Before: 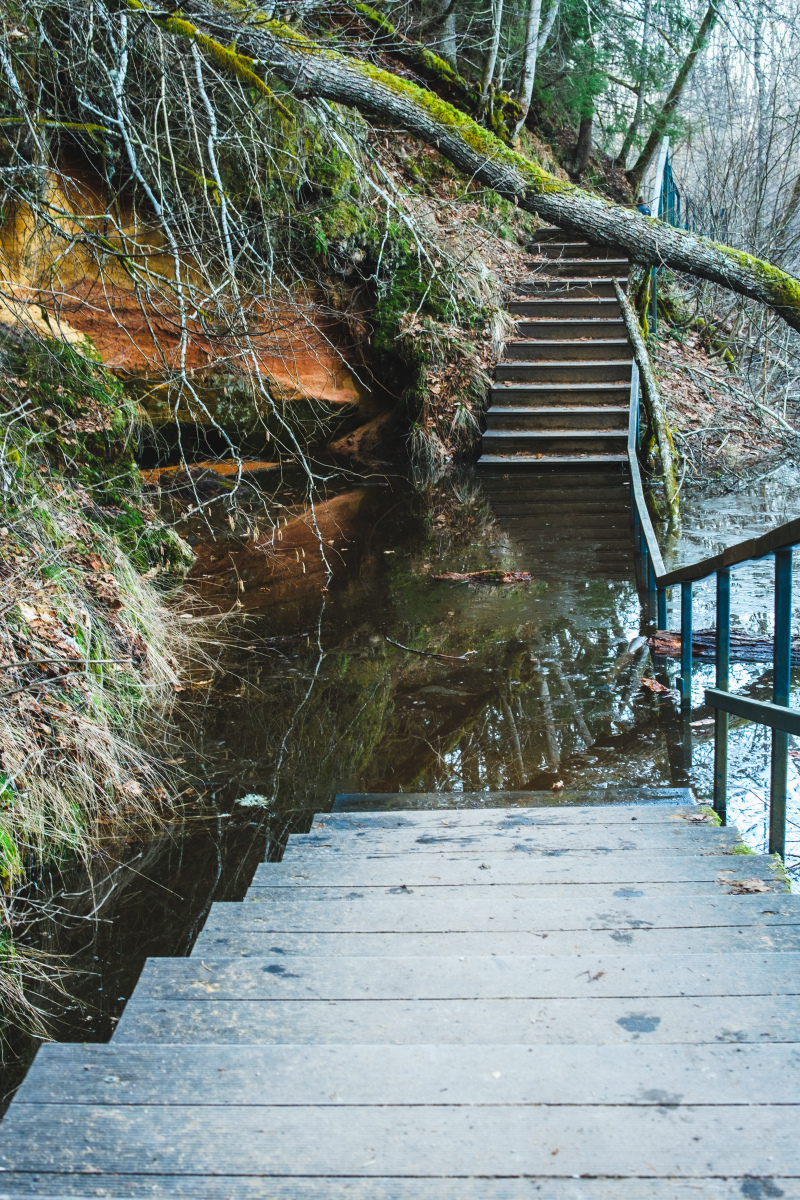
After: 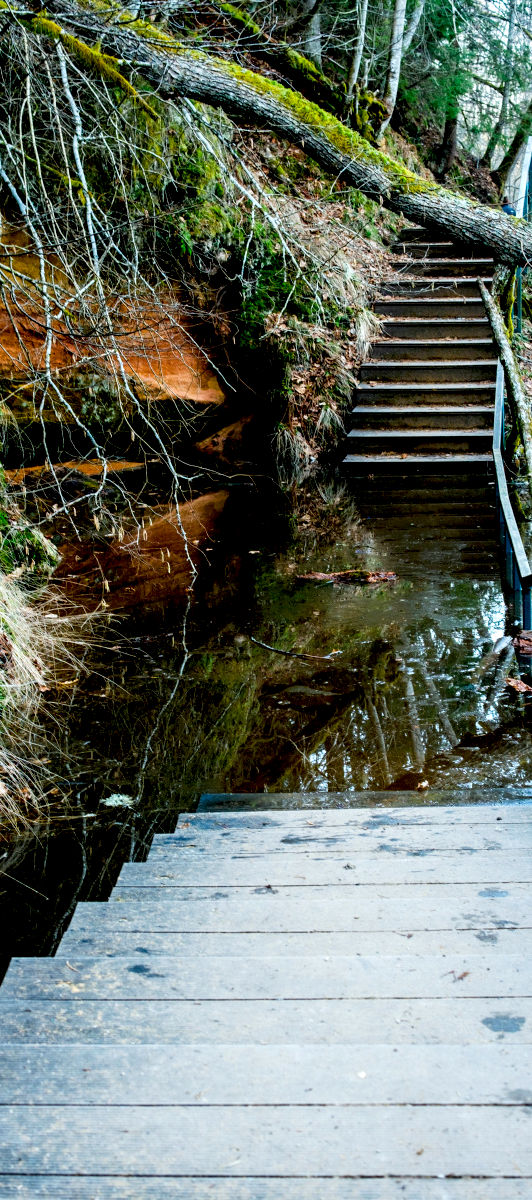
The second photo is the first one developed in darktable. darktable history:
exposure: black level correction 0.025, exposure 0.182 EV, compensate highlight preservation false
crop: left 16.899%, right 16.556%
